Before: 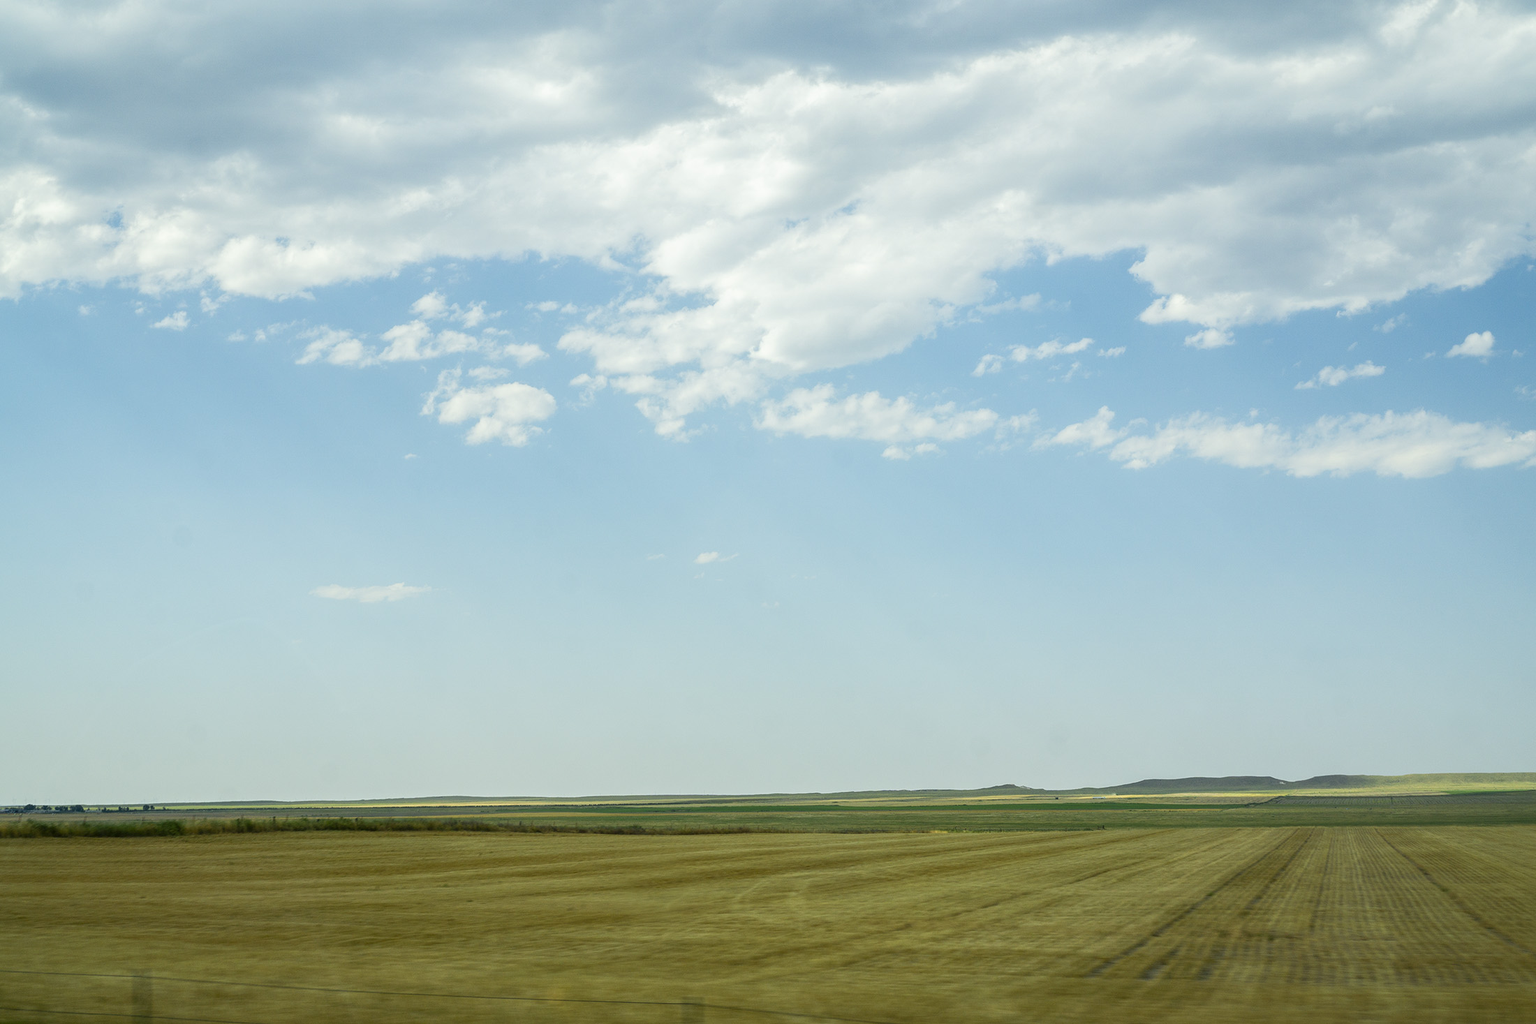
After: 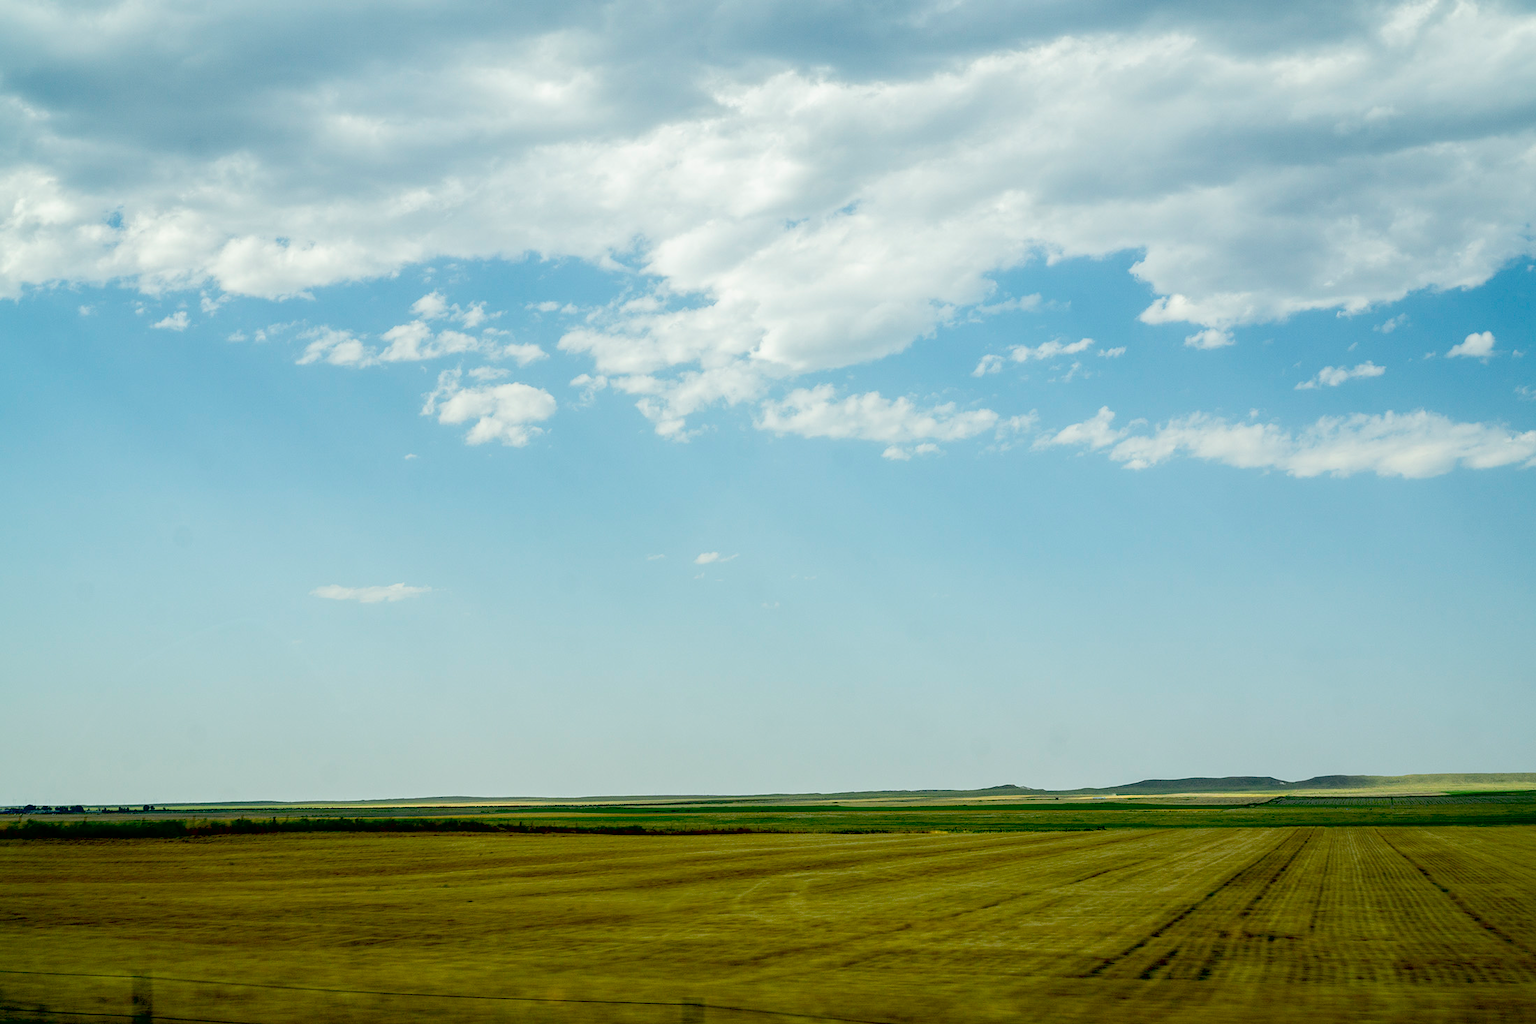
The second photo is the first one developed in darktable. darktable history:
contrast brightness saturation: saturation -0.048
exposure: black level correction 0.055, exposure -0.037 EV, compensate exposure bias true, compensate highlight preservation false
